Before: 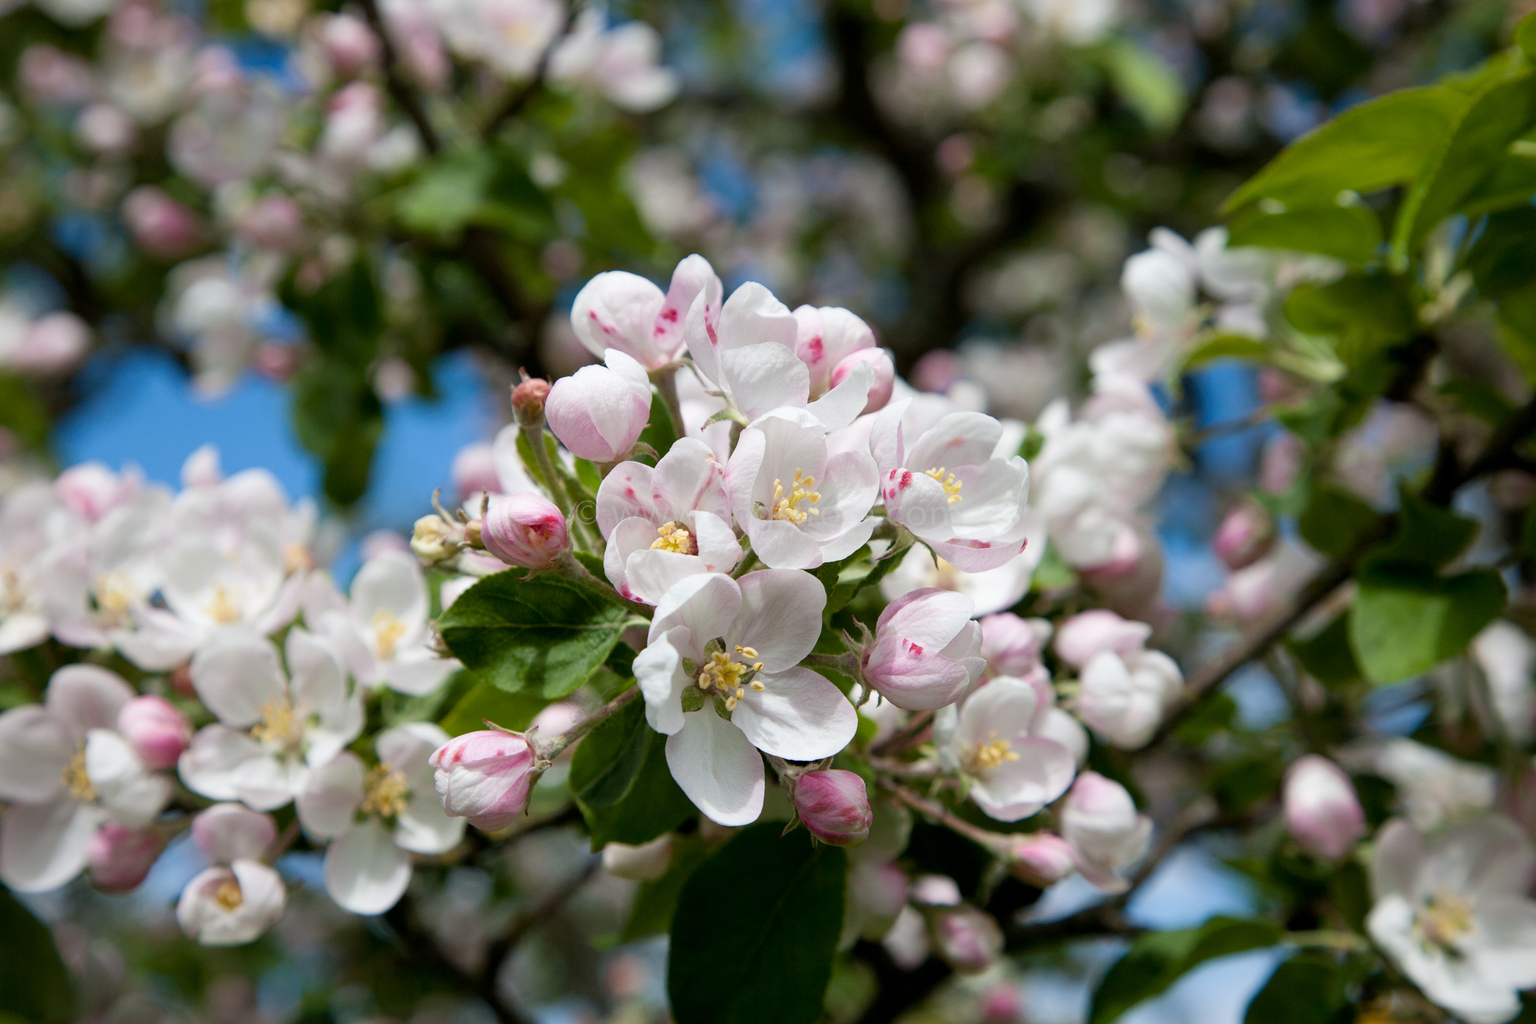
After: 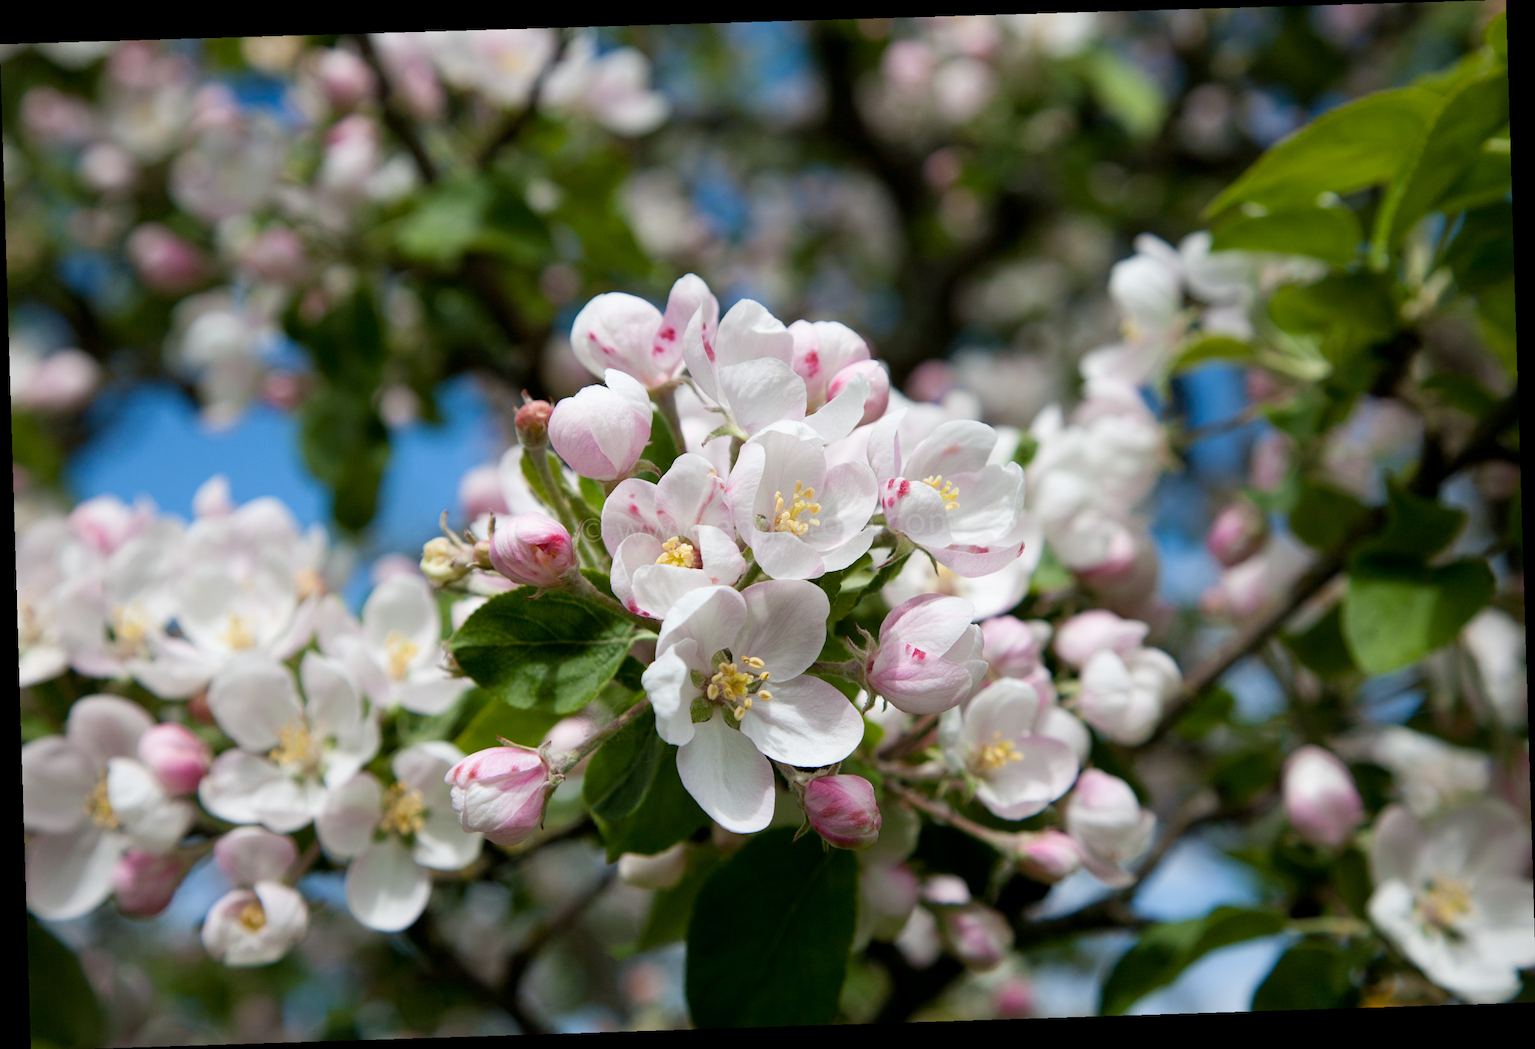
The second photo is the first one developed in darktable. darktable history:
rotate and perspective: rotation -1.77°, lens shift (horizontal) 0.004, automatic cropping off
white balance: emerald 1
